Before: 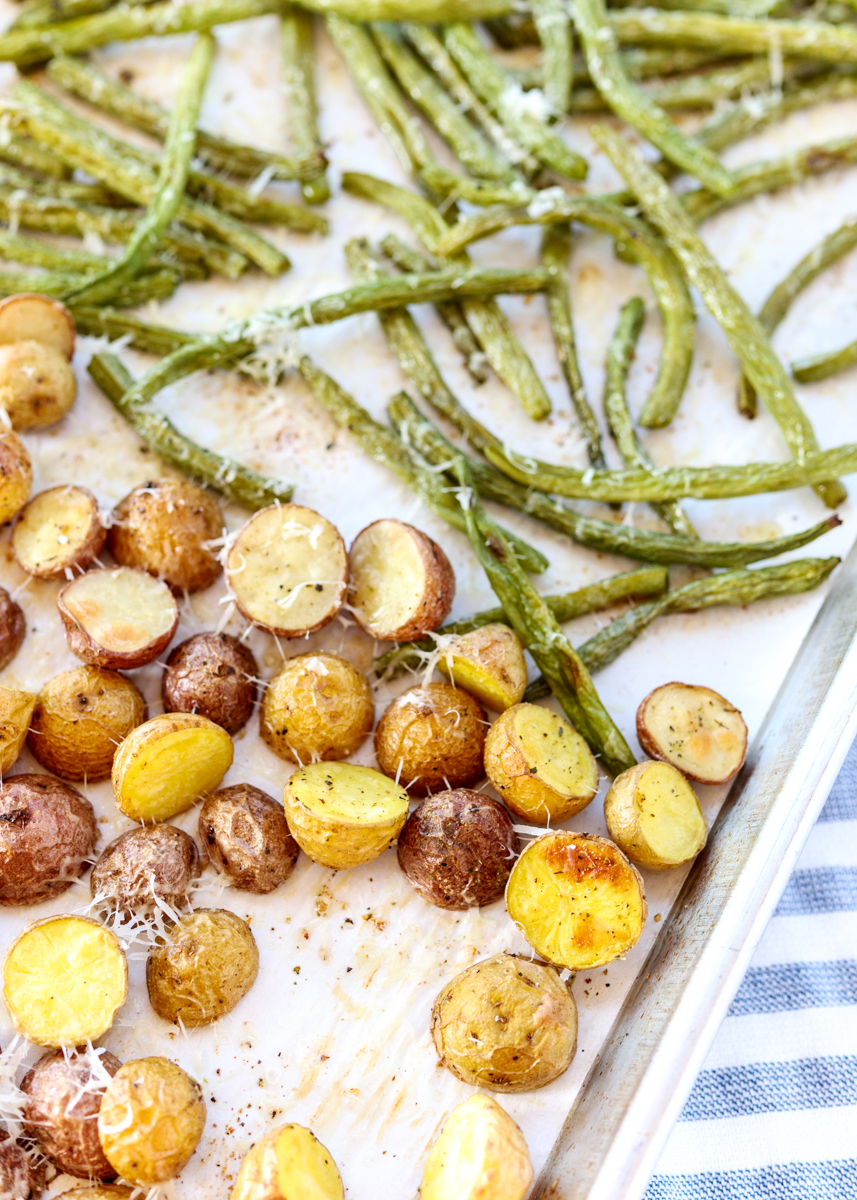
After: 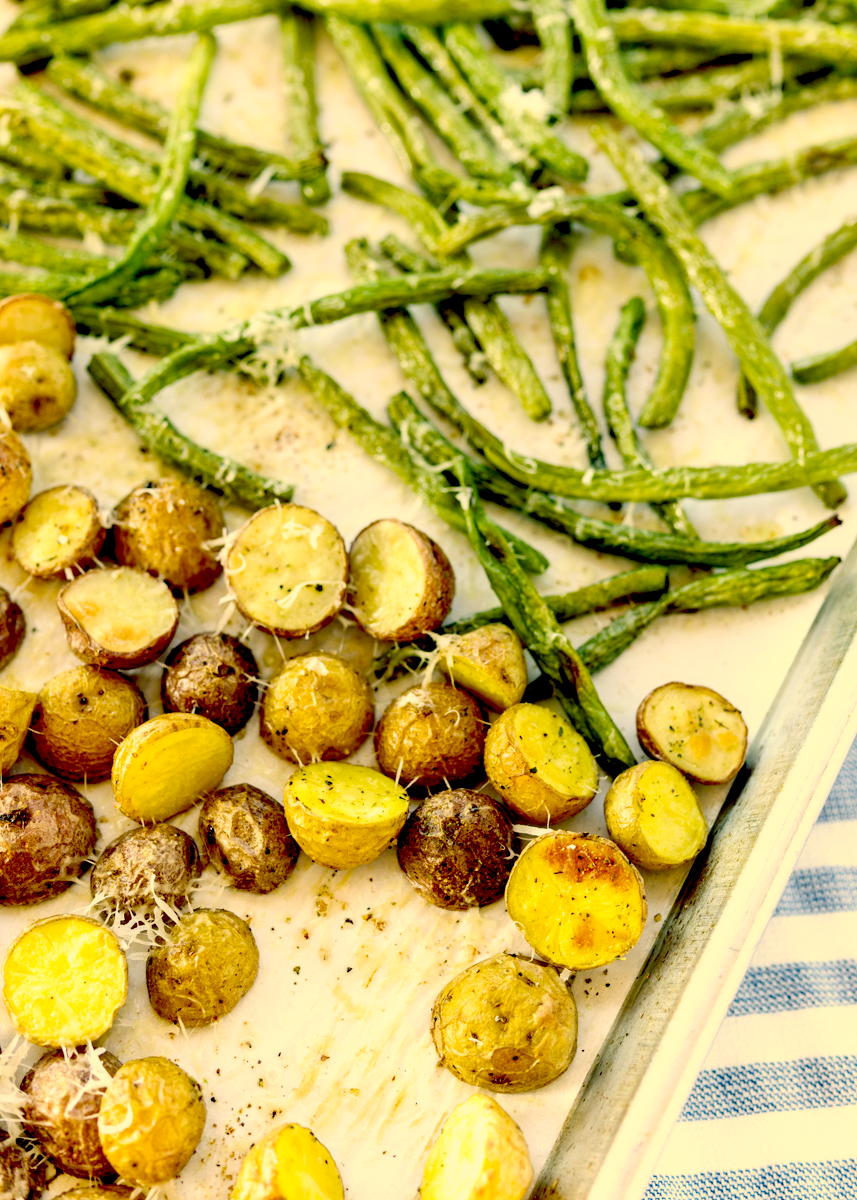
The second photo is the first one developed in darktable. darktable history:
exposure: black level correction 0.056, compensate highlight preservation false
color correction: highlights a* 5.62, highlights b* 33.57, shadows a* -25.86, shadows b* 4.02
